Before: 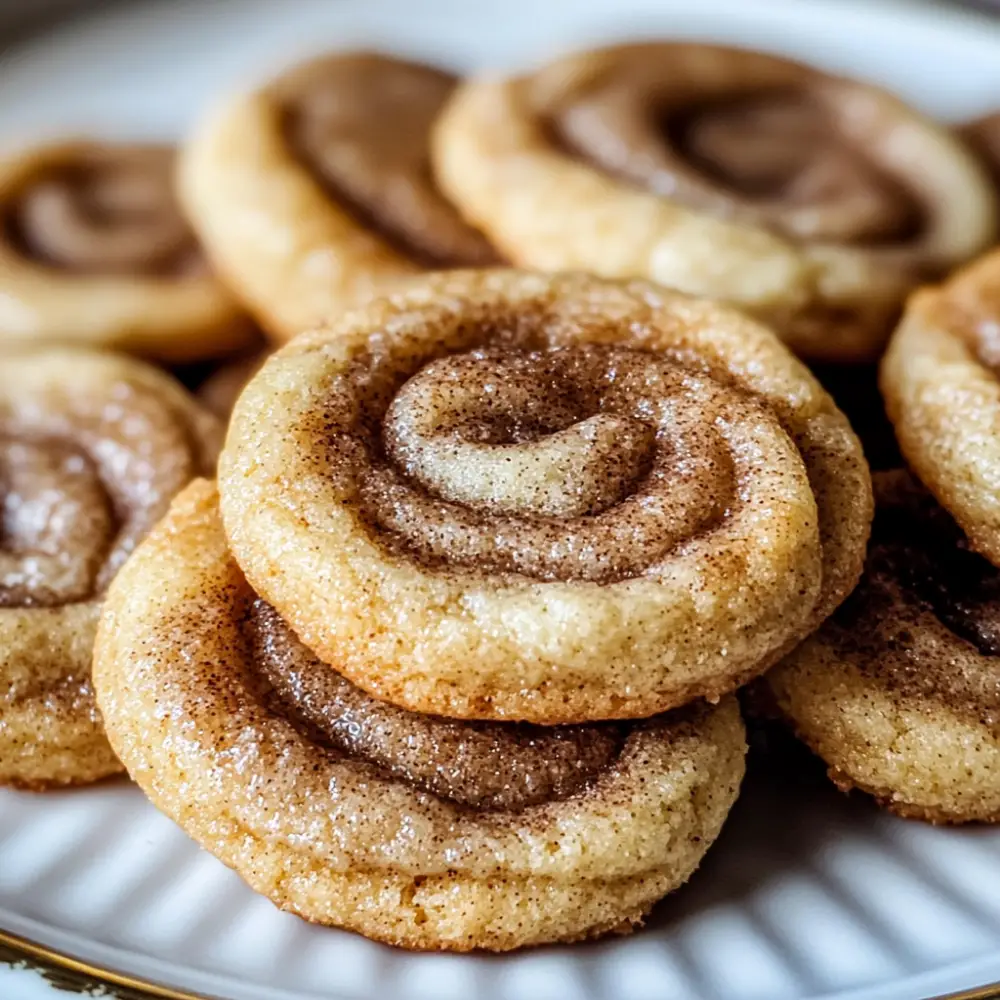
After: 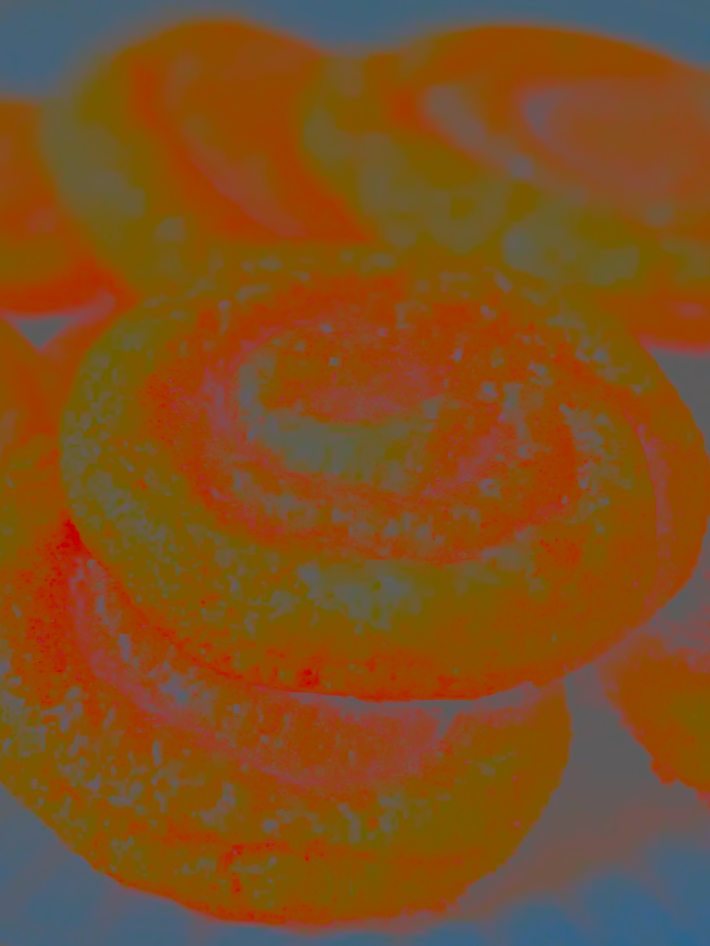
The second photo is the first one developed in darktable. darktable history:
crop and rotate: angle -3.27°, left 14.277%, top 0.028%, right 10.766%, bottom 0.028%
contrast brightness saturation: contrast -0.99, brightness -0.17, saturation 0.75
white balance: emerald 1
local contrast: on, module defaults
